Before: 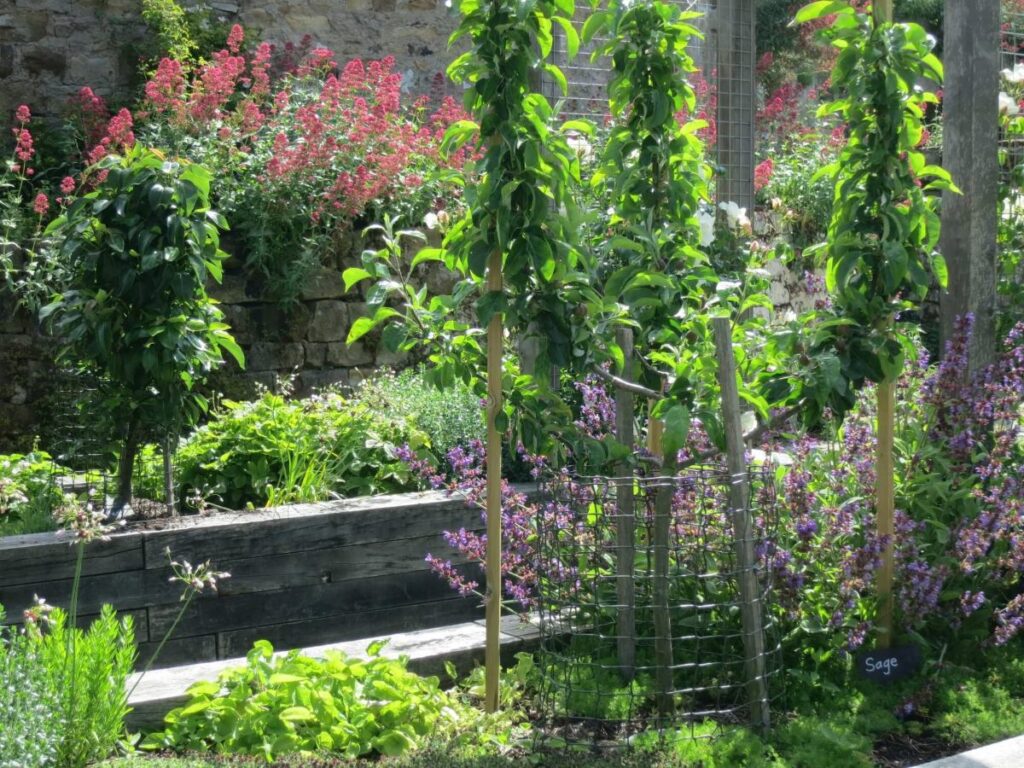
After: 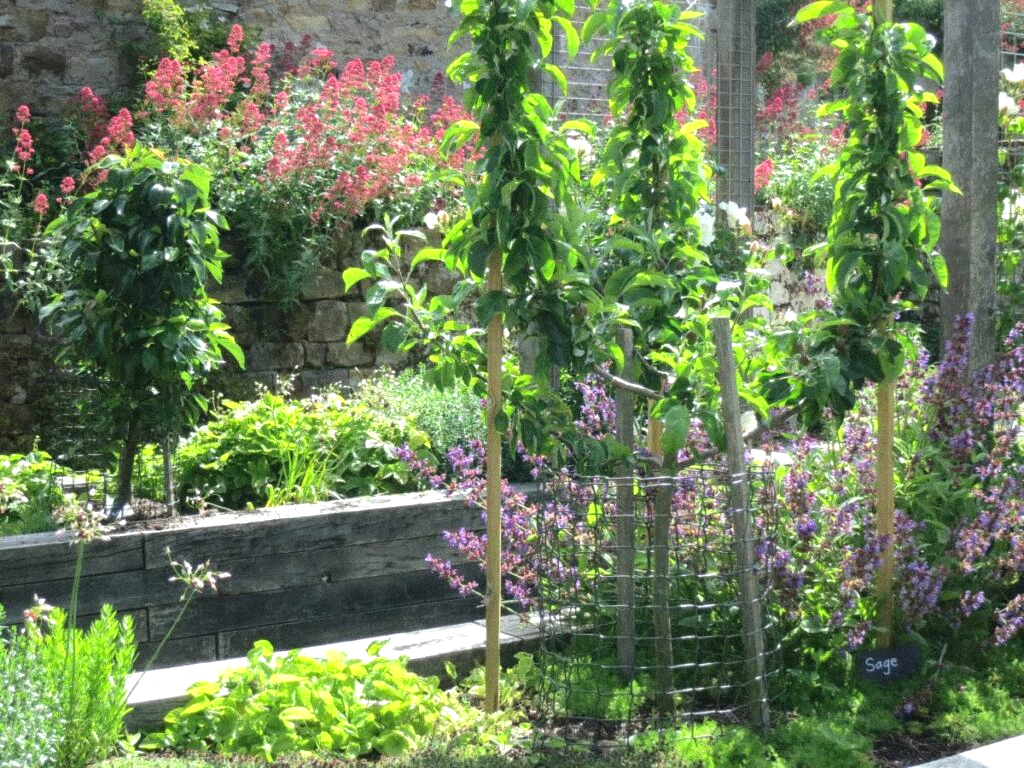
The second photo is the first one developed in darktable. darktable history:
grain: mid-tones bias 0%
exposure: black level correction -0.002, exposure 0.54 EV, compensate highlight preservation false
